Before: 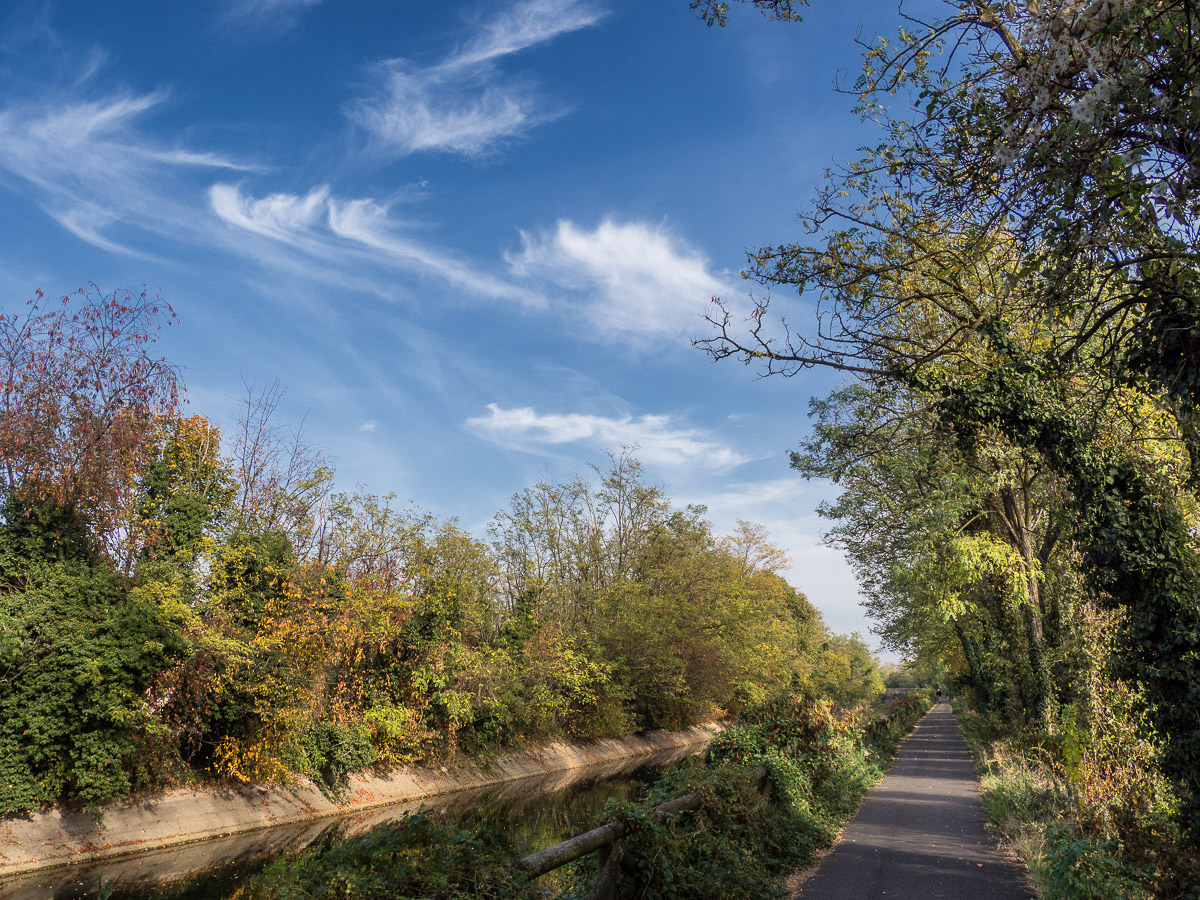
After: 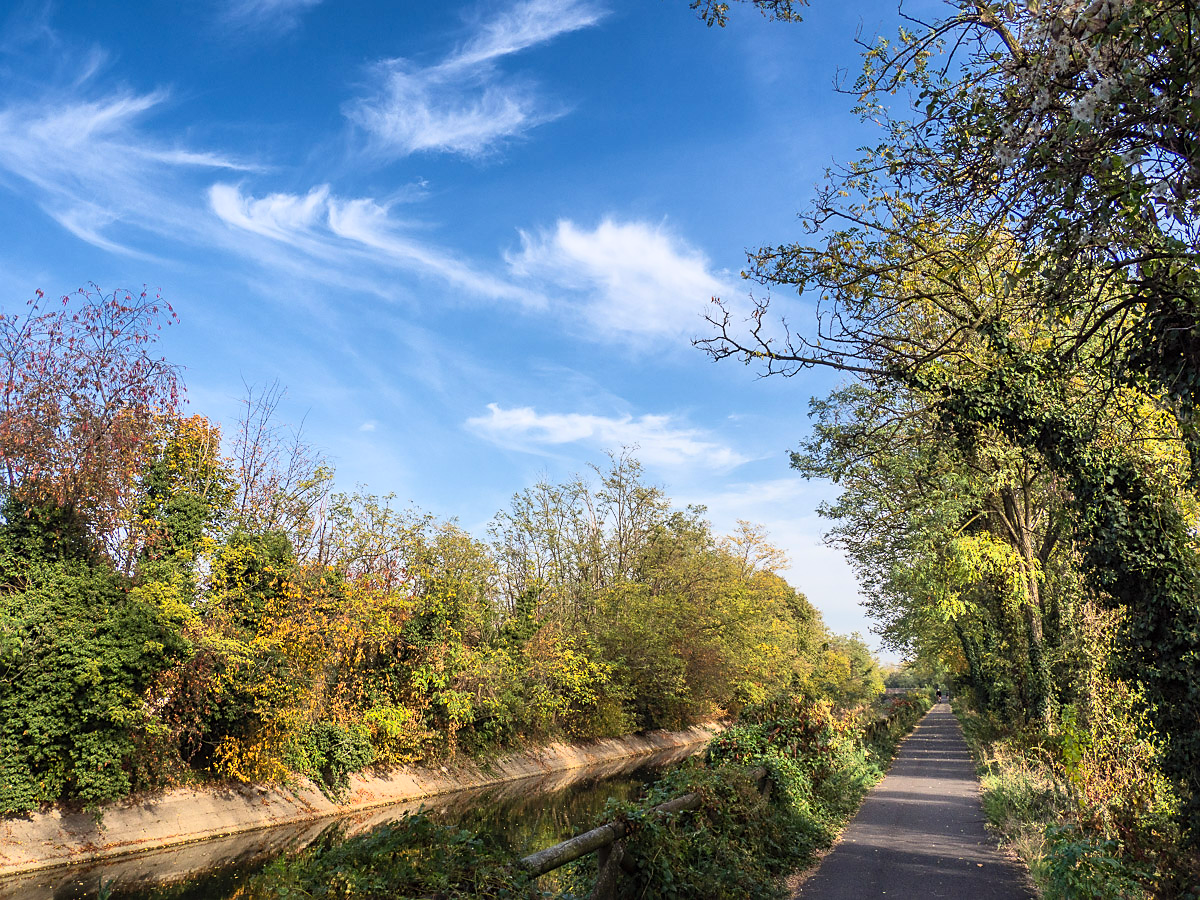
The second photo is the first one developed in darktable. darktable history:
contrast brightness saturation: contrast 0.198, brightness 0.166, saturation 0.225
sharpen: radius 1.877, amount 0.391, threshold 1.397
